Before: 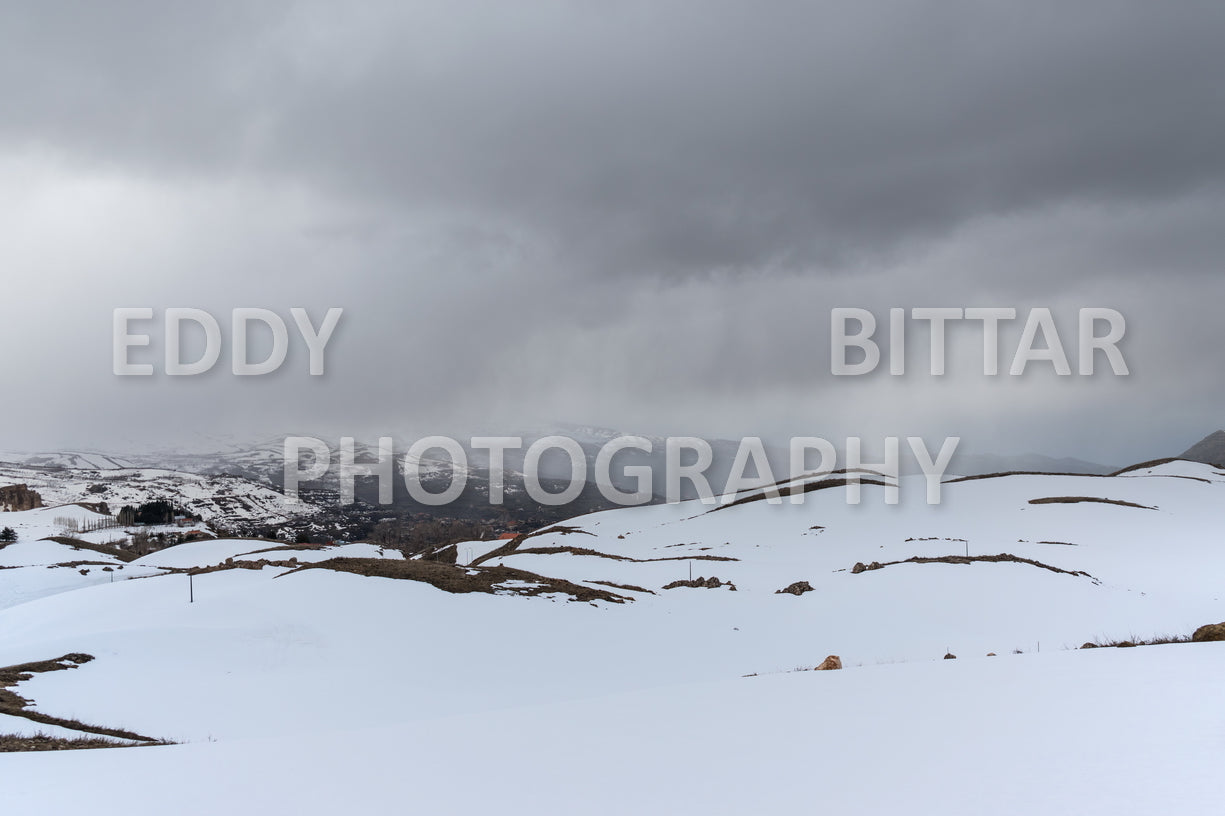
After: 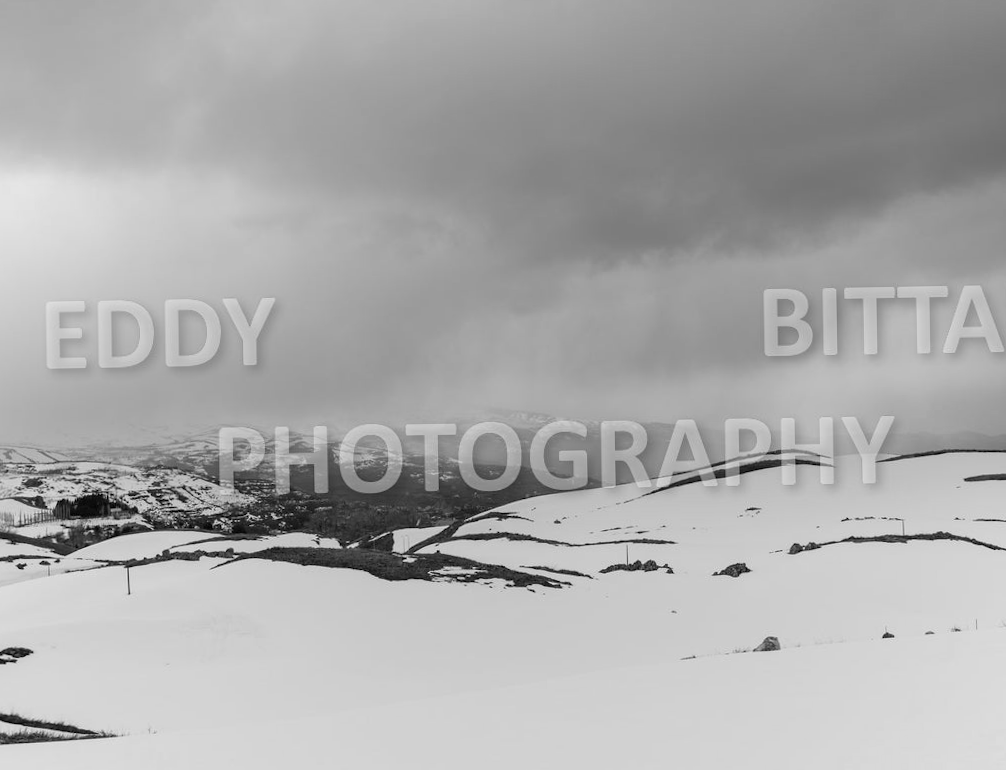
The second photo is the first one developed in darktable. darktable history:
monochrome: on, module defaults
crop and rotate: angle 1°, left 4.281%, top 0.642%, right 11.383%, bottom 2.486%
